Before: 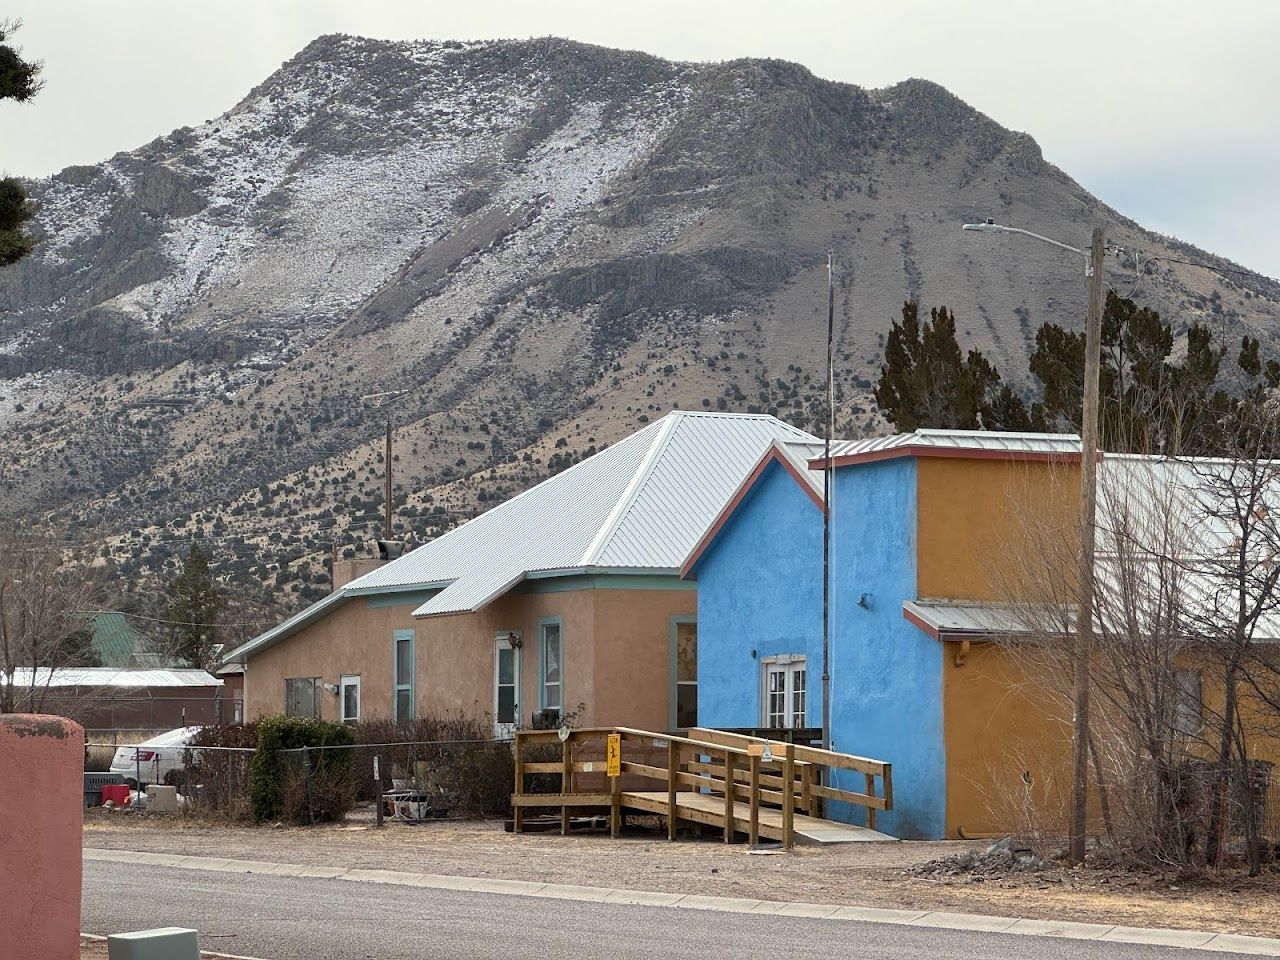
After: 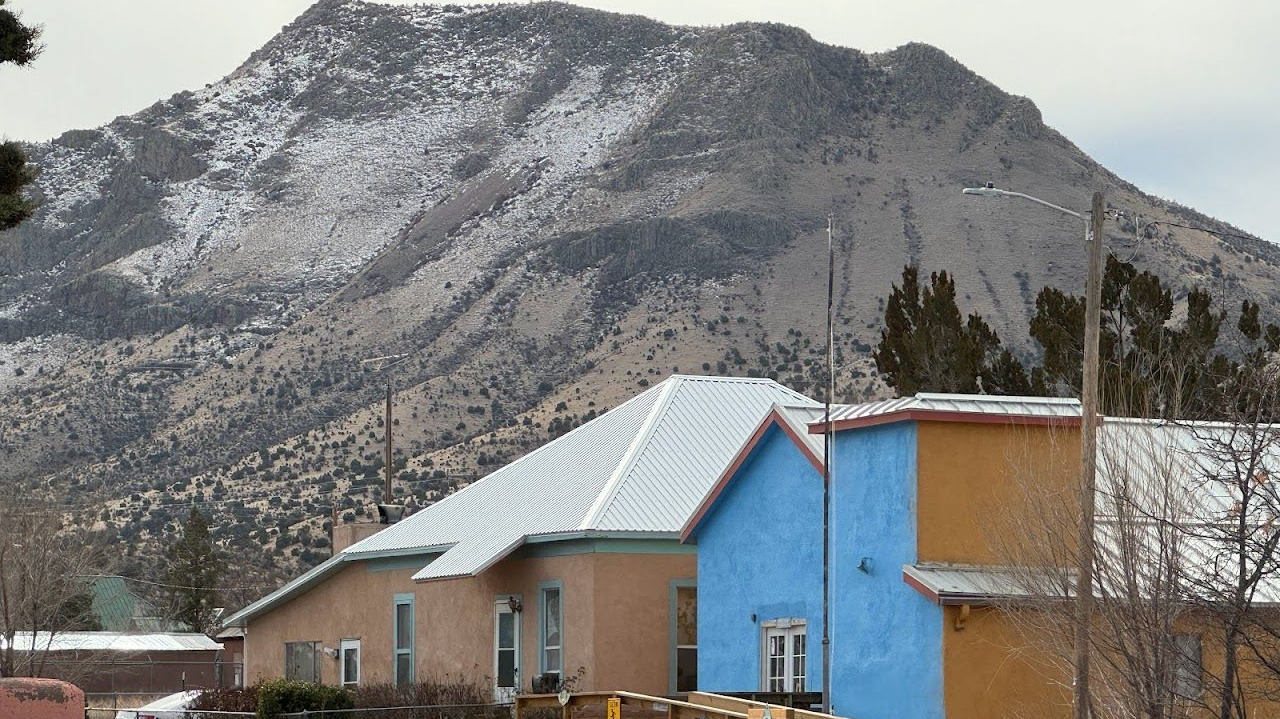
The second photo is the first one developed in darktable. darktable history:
crop: top 3.84%, bottom 21.208%
